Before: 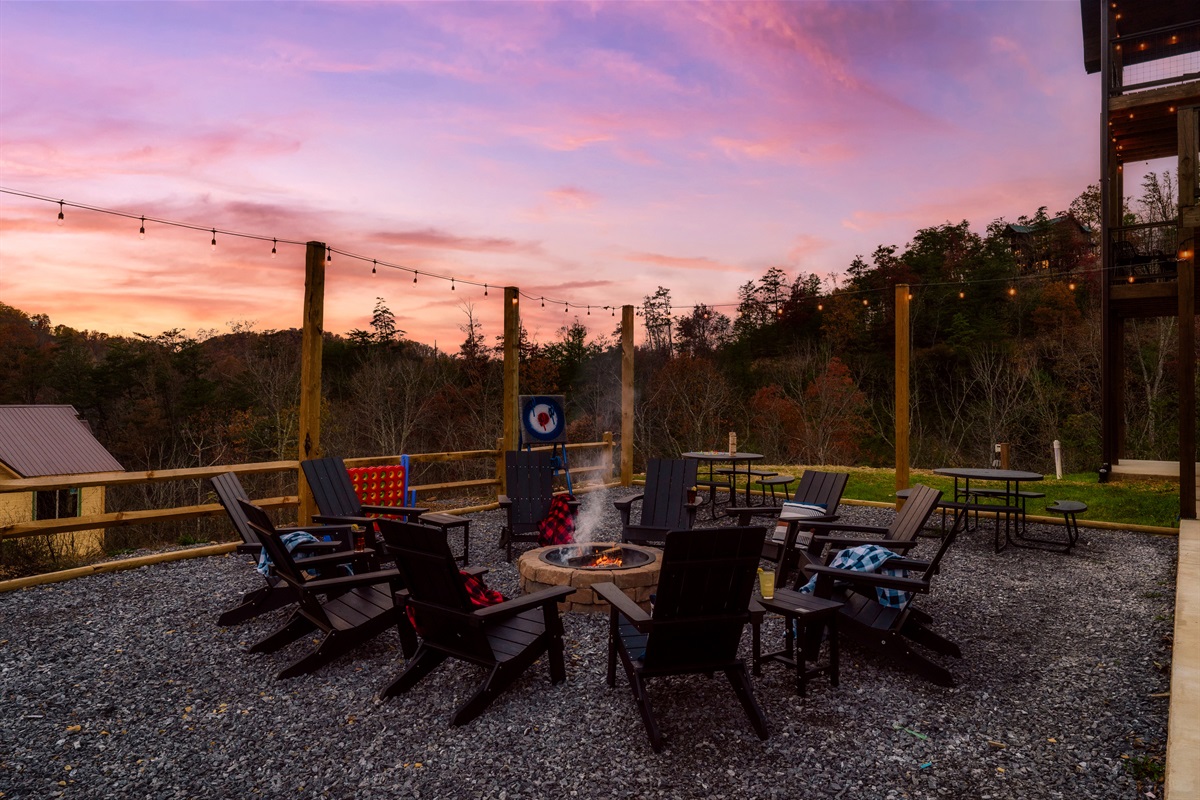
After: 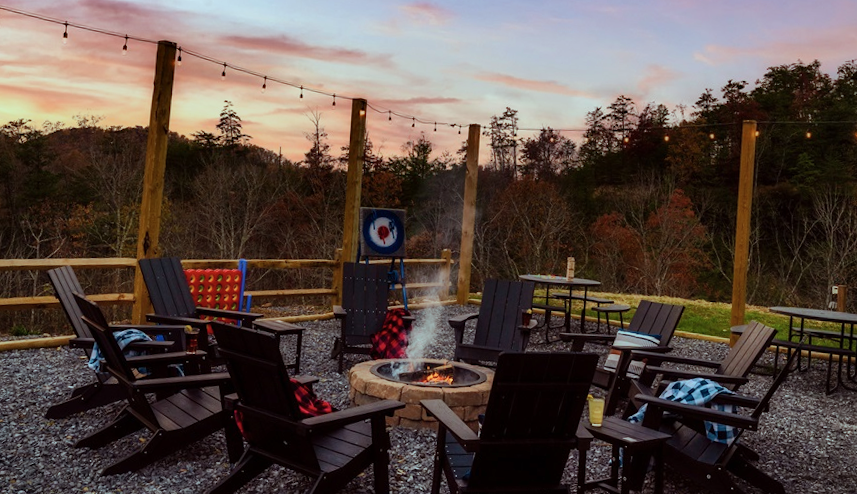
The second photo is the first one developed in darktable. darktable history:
shadows and highlights: shadows 33.78, highlights -47.52, compress 49.7%, soften with gaussian
color balance rgb: highlights gain › chroma 5.289%, highlights gain › hue 196.66°, perceptual saturation grading › global saturation -0.782%
crop and rotate: angle -3.6°, left 9.871%, top 20.484%, right 12.077%, bottom 12.035%
